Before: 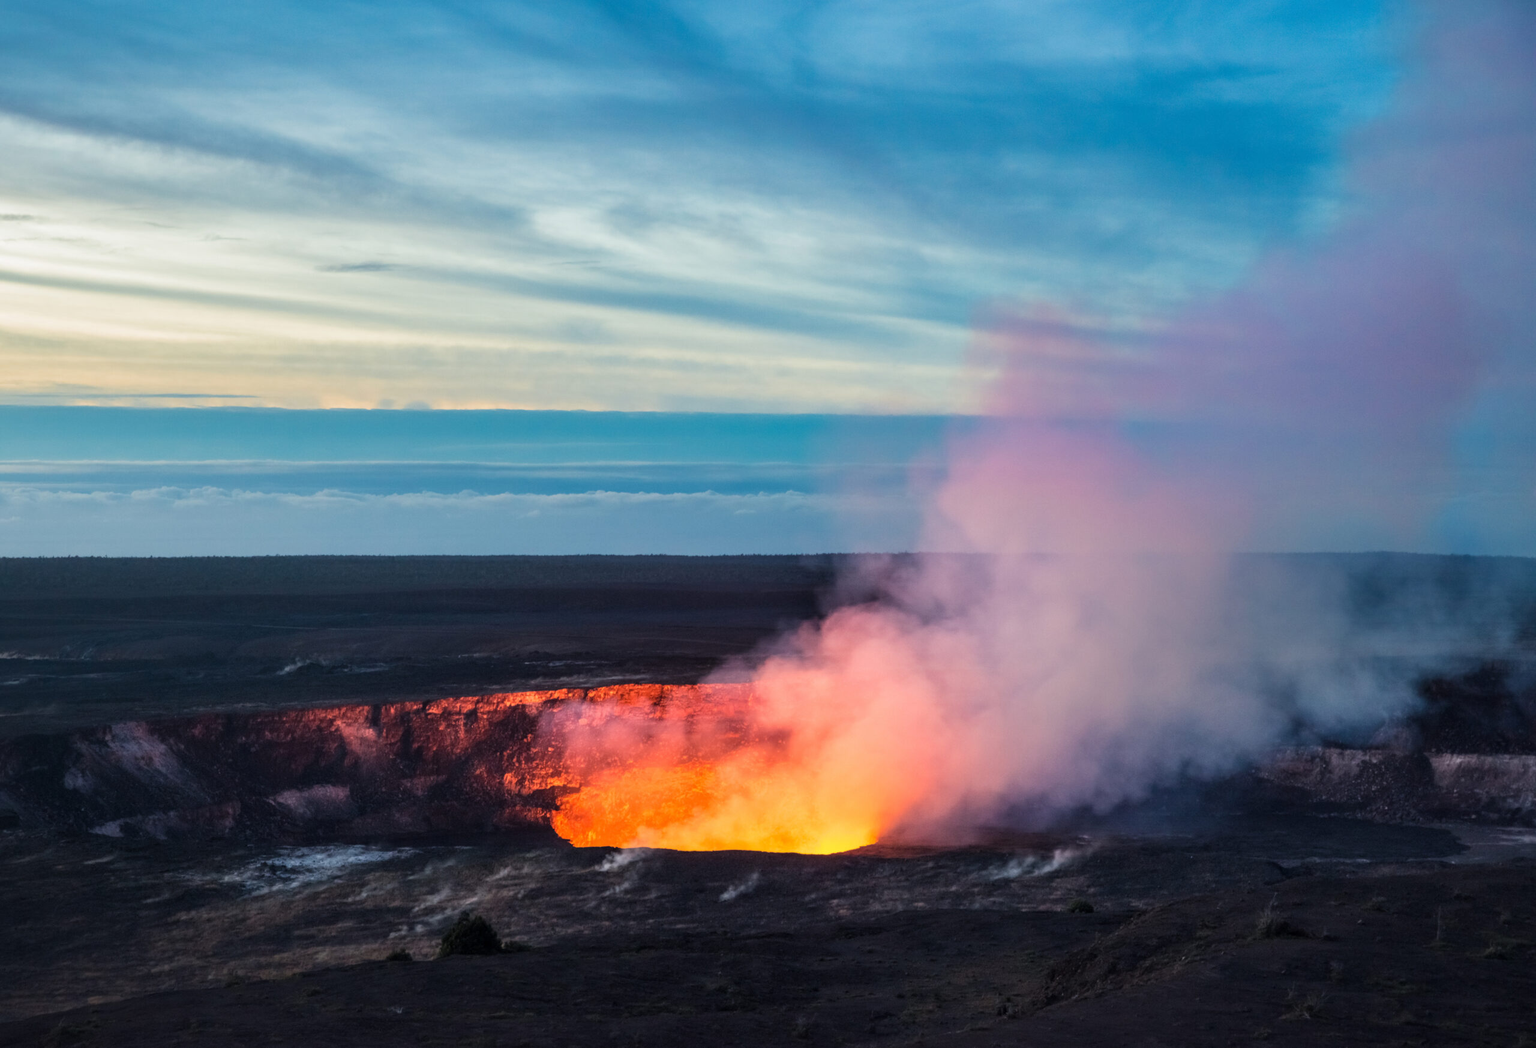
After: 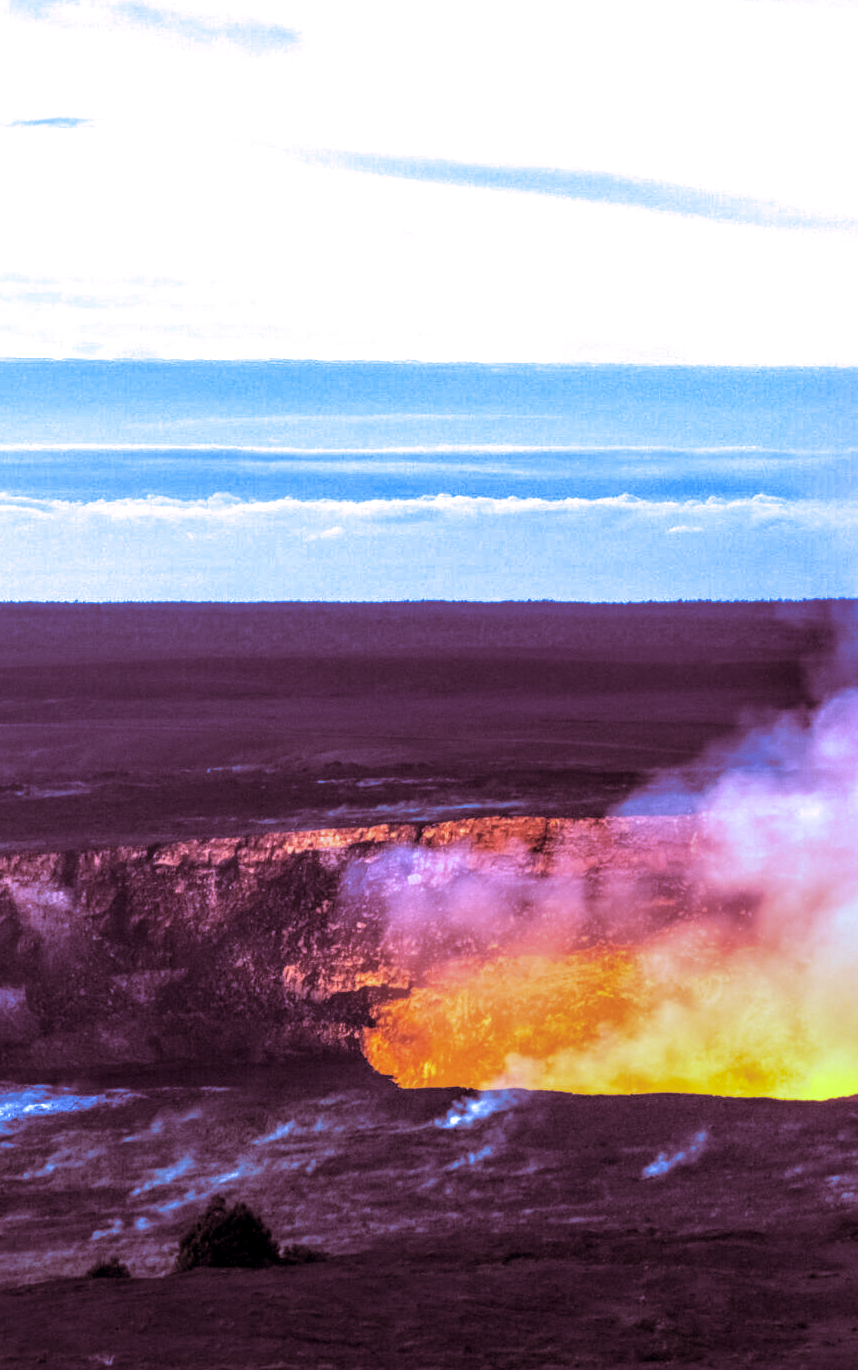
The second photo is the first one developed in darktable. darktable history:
exposure: exposure 0.507 EV, compensate highlight preservation false
crop and rotate: left 21.77%, top 18.528%, right 44.676%, bottom 2.997%
white balance: red 0.766, blue 1.537
local contrast: detail 130%
split-toning: highlights › hue 180°
